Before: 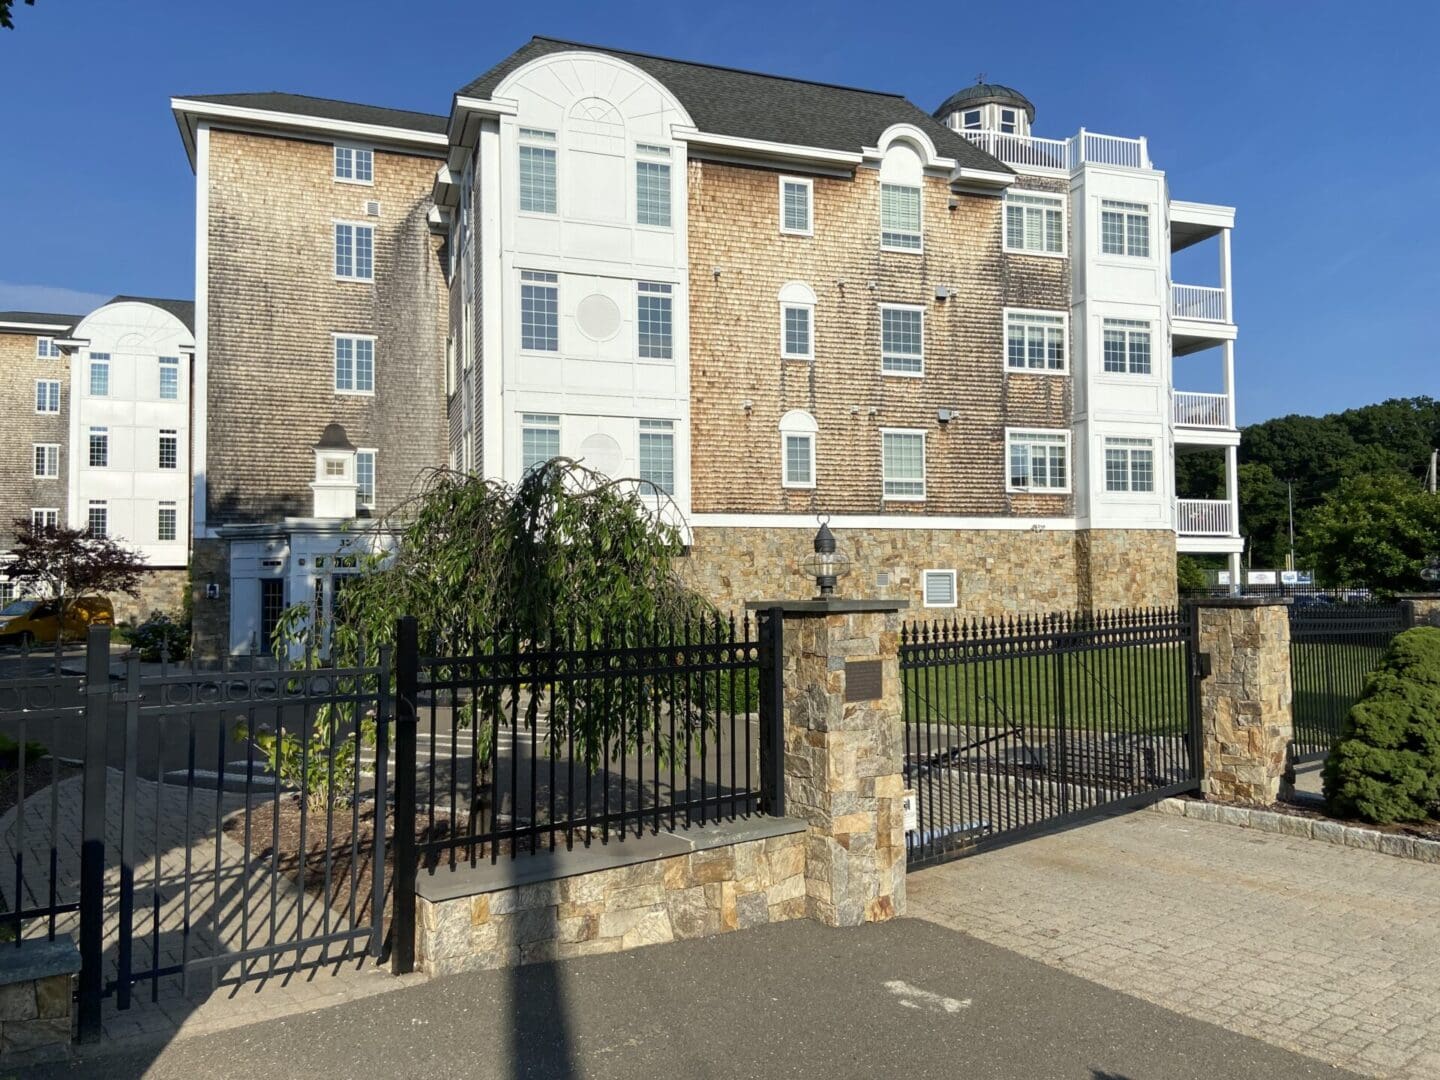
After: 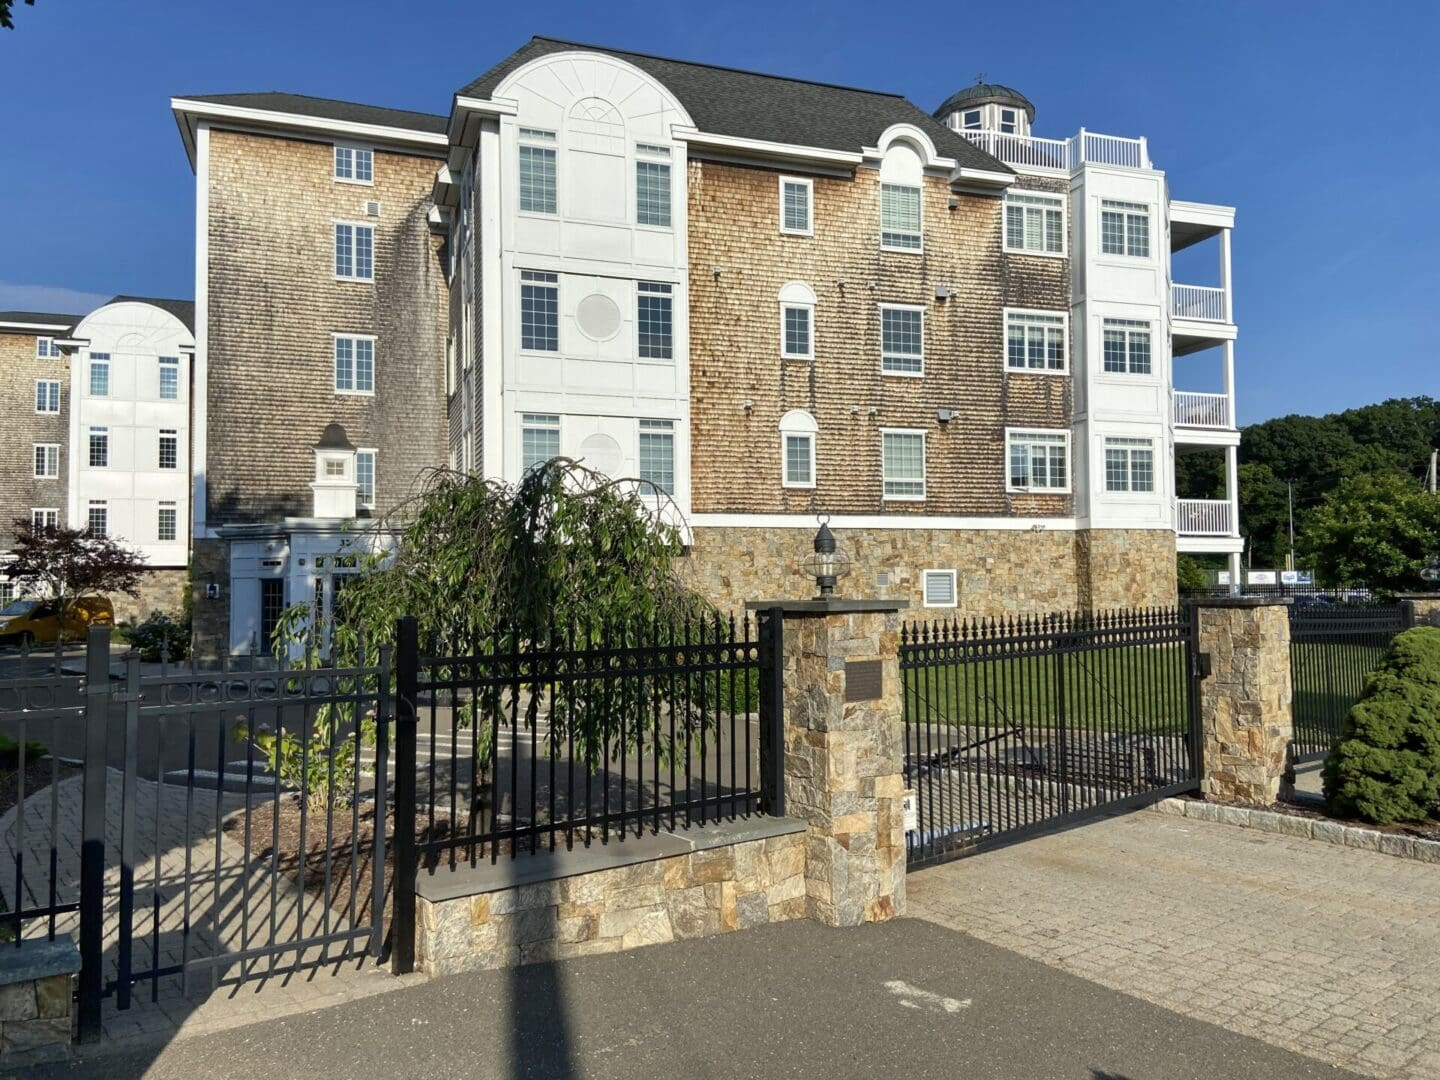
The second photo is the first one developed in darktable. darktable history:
shadows and highlights: radius 105.98, shadows 45.39, highlights -67.26, low approximation 0.01, soften with gaussian
